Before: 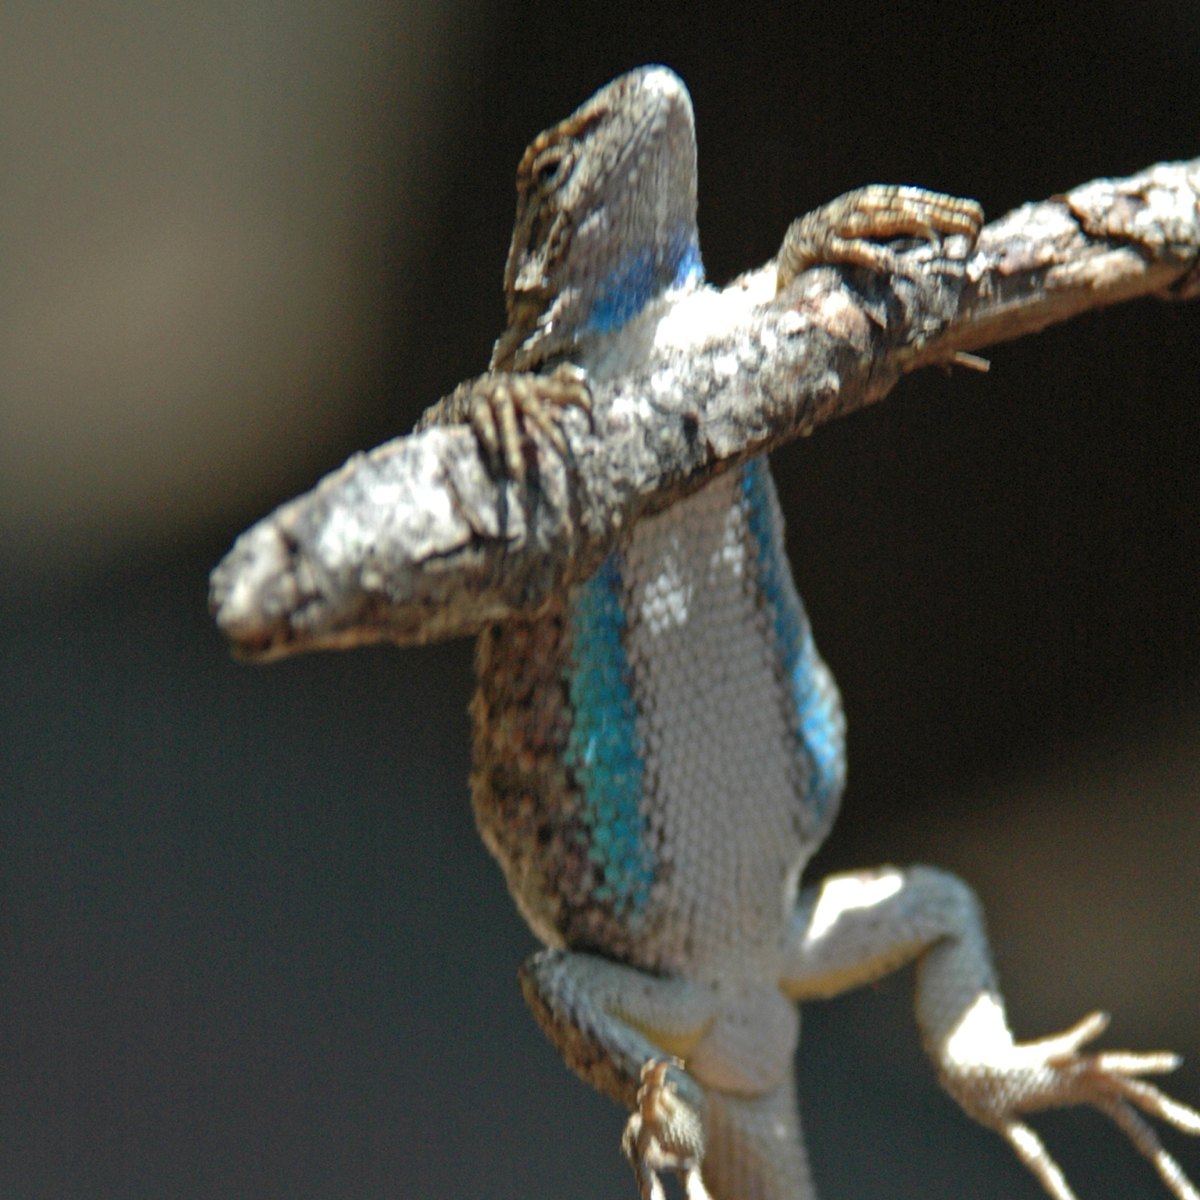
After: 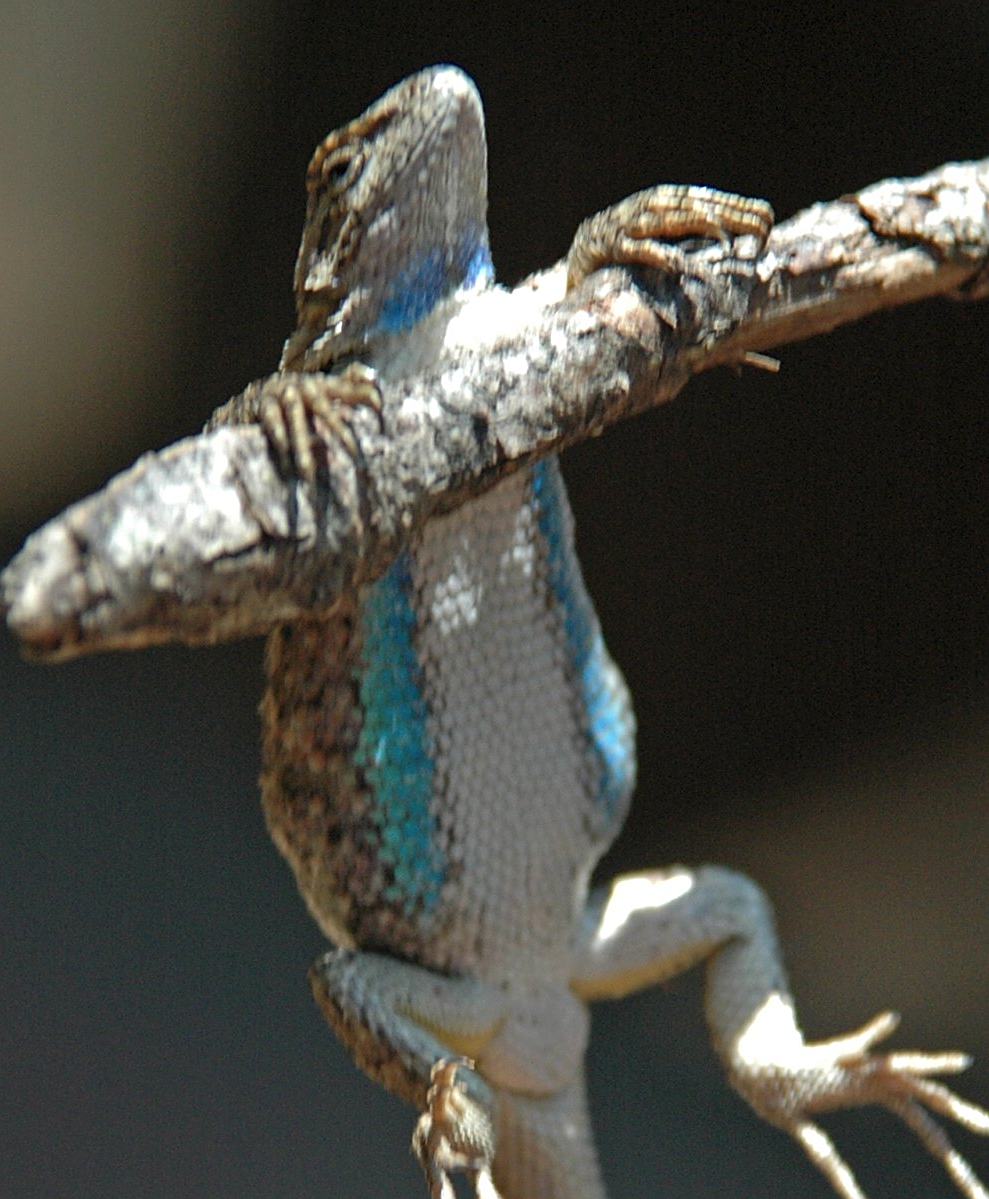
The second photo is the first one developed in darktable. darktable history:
crop: left 17.582%, bottom 0.031%
sharpen: on, module defaults
